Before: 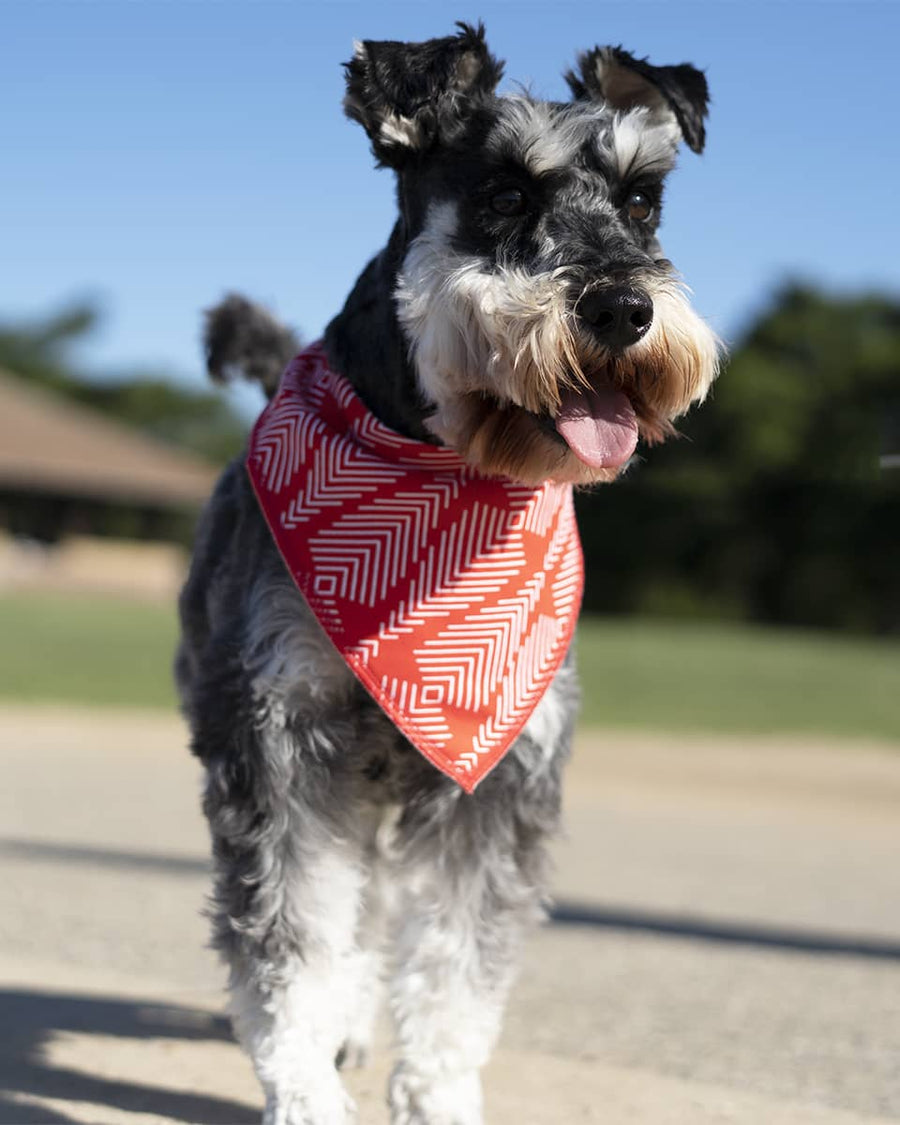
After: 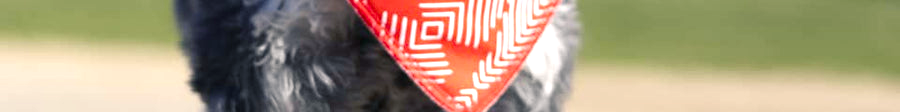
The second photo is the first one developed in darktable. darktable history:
color balance rgb: shadows lift › chroma 4.21%, shadows lift › hue 252.22°, highlights gain › chroma 1.36%, highlights gain › hue 50.24°, perceptual saturation grading › mid-tones 6.33%, perceptual saturation grading › shadows 72.44%, perceptual brilliance grading › highlights 11.59%, contrast 5.05%
white balance: red 0.982, blue 1.018
crop and rotate: top 59.084%, bottom 30.916%
